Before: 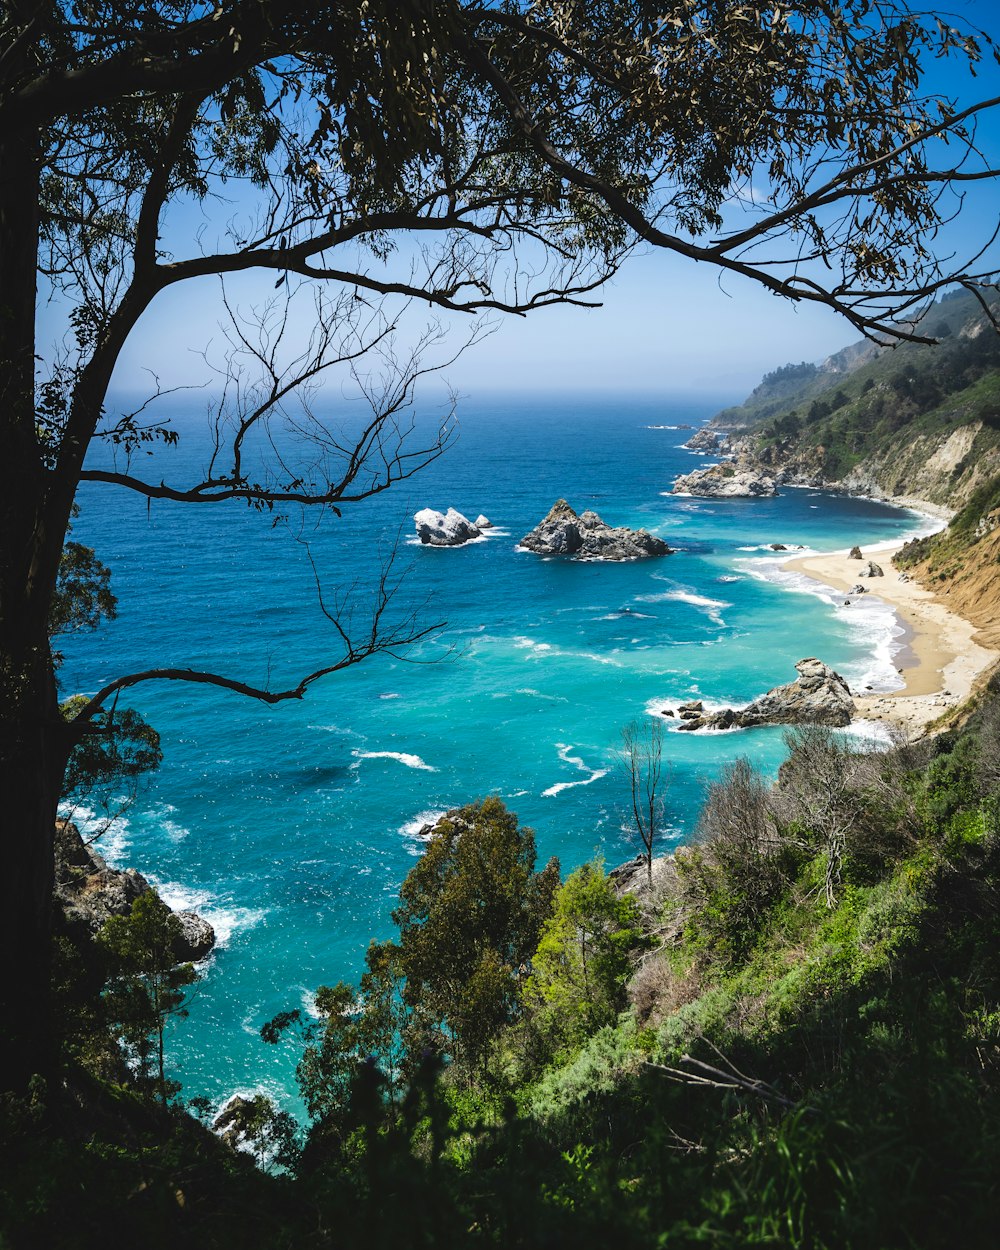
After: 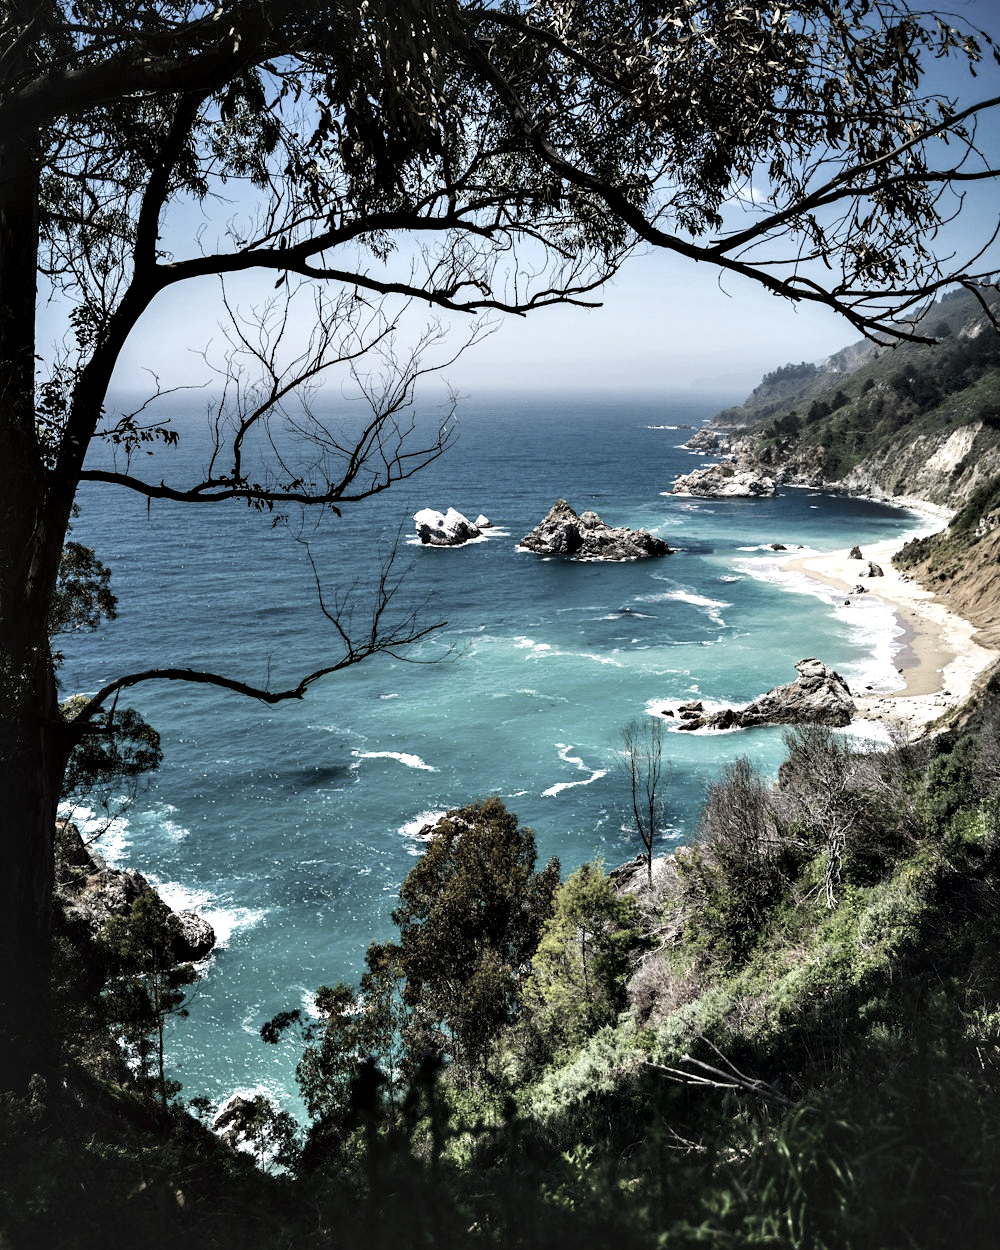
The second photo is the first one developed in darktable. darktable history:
color zones: curves: ch0 [(0, 0.6) (0.129, 0.508) (0.193, 0.483) (0.429, 0.5) (0.571, 0.5) (0.714, 0.5) (0.857, 0.5) (1, 0.6)]; ch1 [(0, 0.481) (0.112, 0.245) (0.213, 0.223) (0.429, 0.233) (0.571, 0.231) (0.683, 0.242) (0.857, 0.296) (1, 0.481)]
base curve: curves: ch0 [(0, 0) (0.283, 0.295) (1, 1)], preserve colors none
contrast equalizer: octaves 7, y [[0.6 ×6], [0.55 ×6], [0 ×6], [0 ×6], [0 ×6]]
